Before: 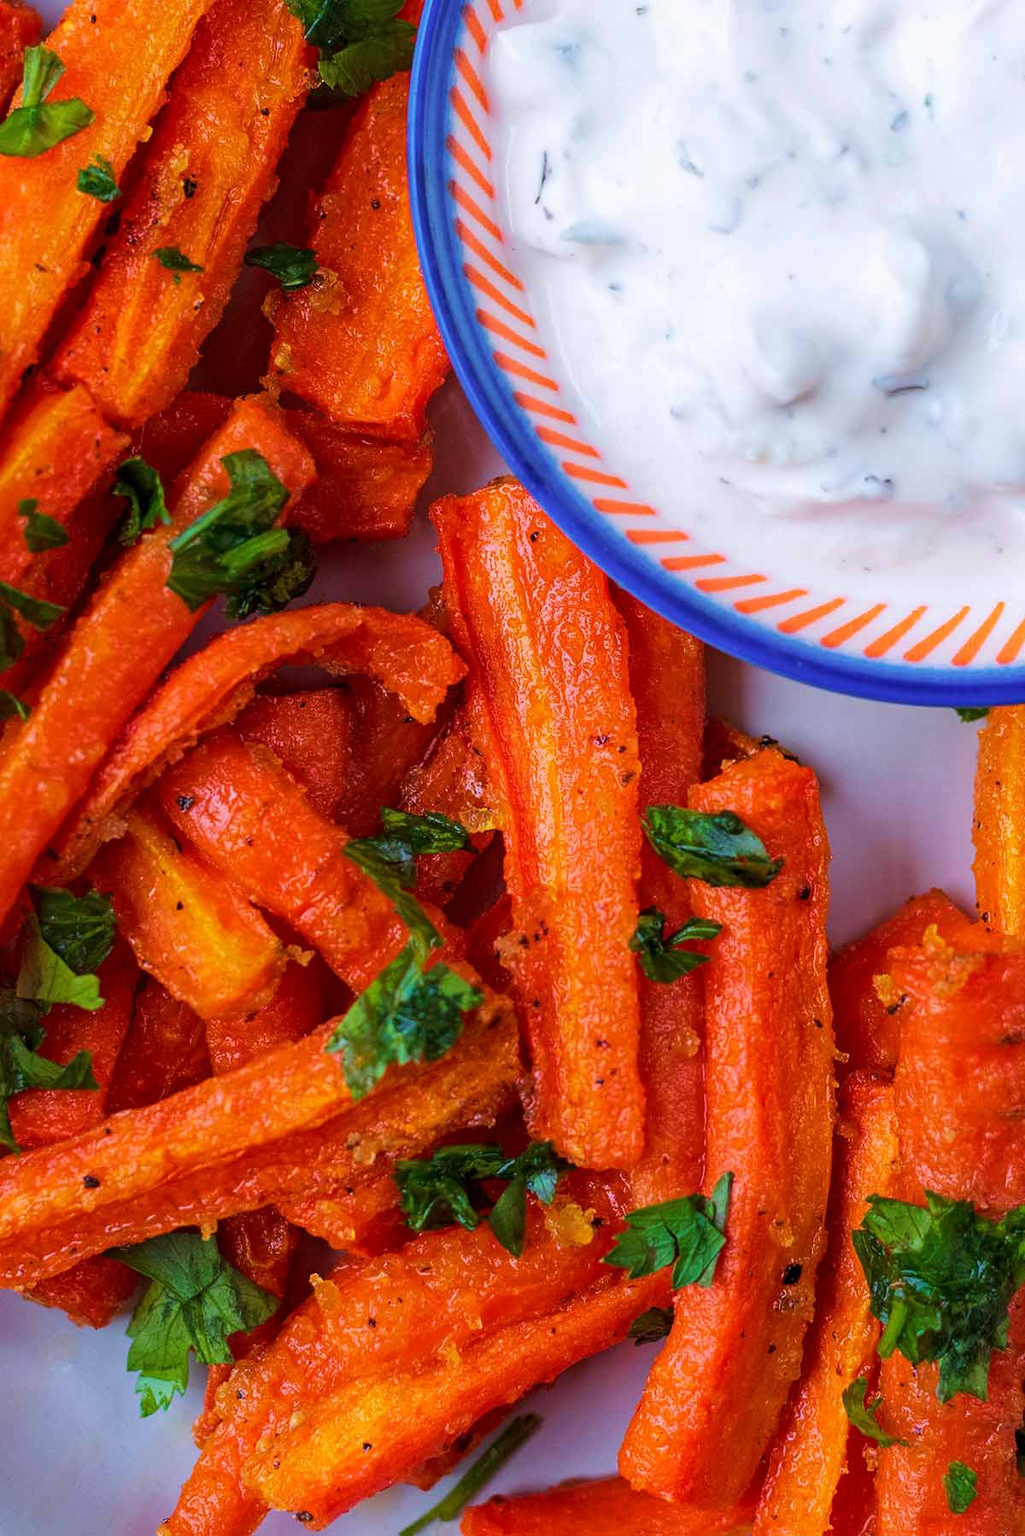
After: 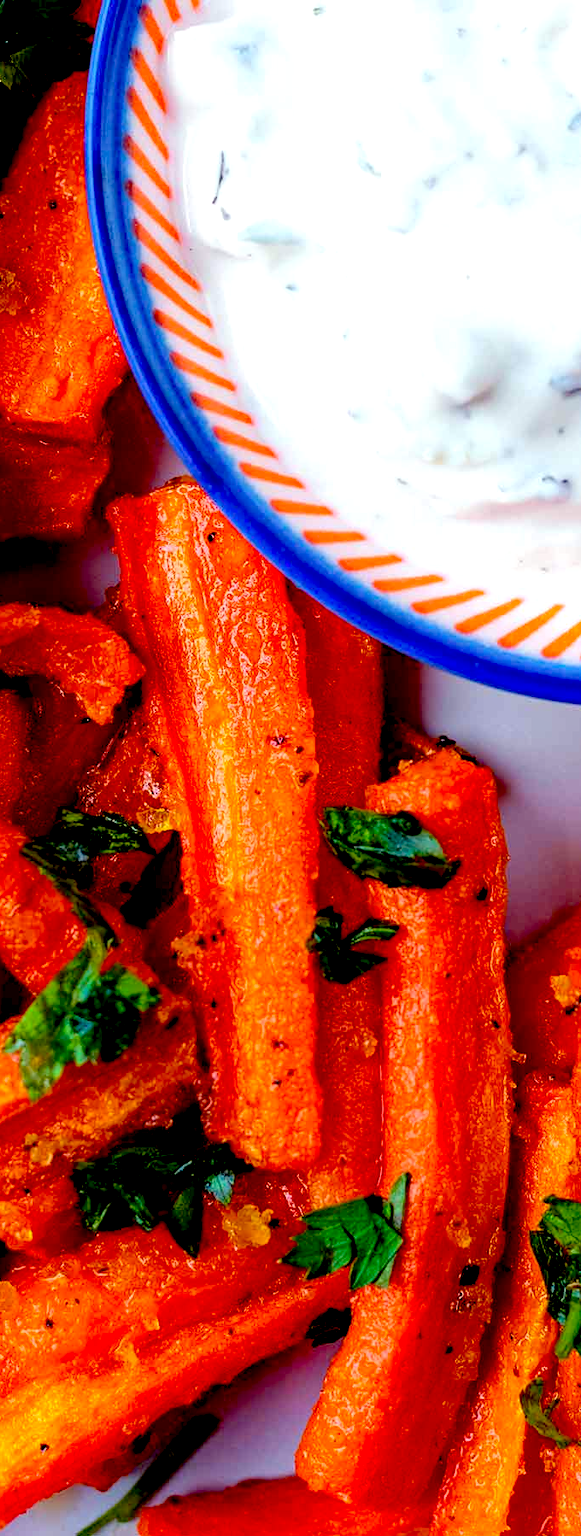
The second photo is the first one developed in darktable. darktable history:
color correction: highlights a* -4.3, highlights b* 7.3
crop: left 31.517%, top 0.023%, right 11.691%
exposure: black level correction 0.044, exposure -0.234 EV, compensate highlight preservation false
tone equalizer: -8 EV -0.786 EV, -7 EV -0.712 EV, -6 EV -0.601 EV, -5 EV -0.371 EV, -3 EV 0.394 EV, -2 EV 0.6 EV, -1 EV 0.677 EV, +0 EV 0.747 EV
